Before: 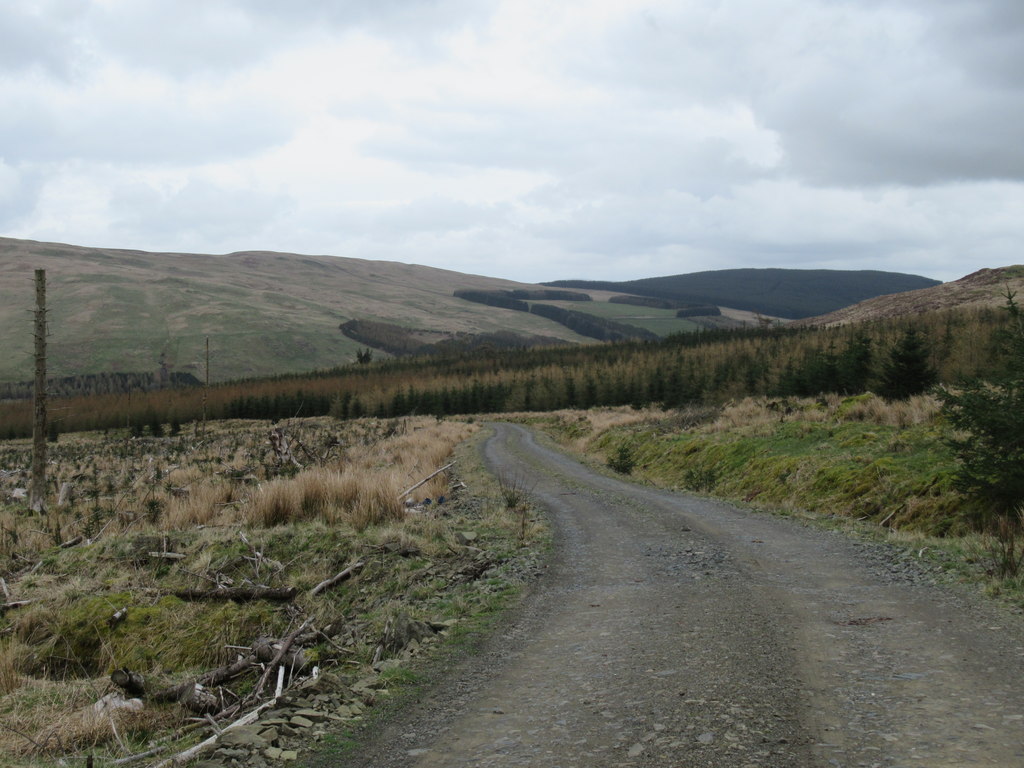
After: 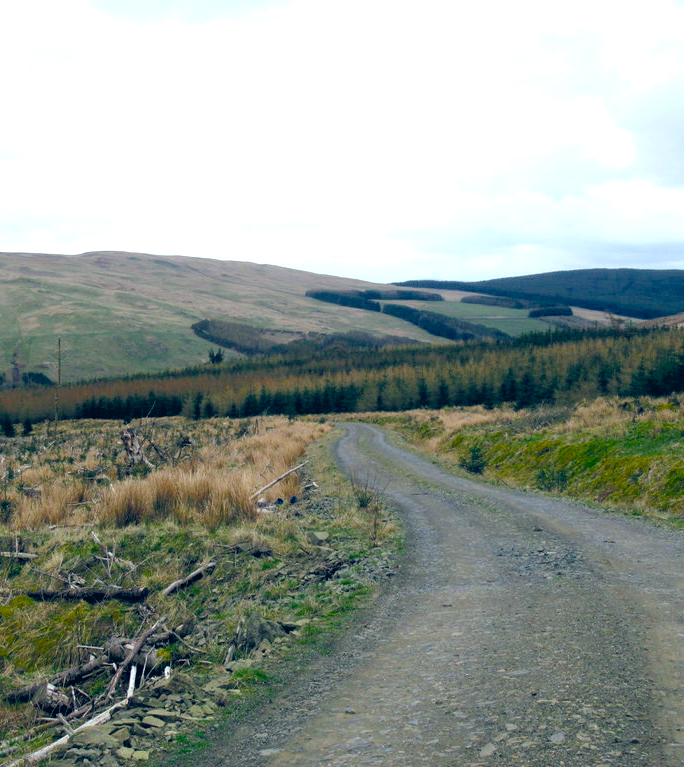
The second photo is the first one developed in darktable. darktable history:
crop and rotate: left 14.474%, right 18.644%
exposure: black level correction 0, exposure 0.698 EV, compensate highlight preservation false
color balance rgb: shadows lift › luminance -7.851%, shadows lift › chroma 2.368%, shadows lift › hue 201.02°, global offset › luminance 0.428%, global offset › chroma 0.219%, global offset › hue 255.62°, perceptual saturation grading › global saturation 36.284%, perceptual saturation grading › shadows 35.289%, global vibrance 6.904%, saturation formula JzAzBz (2021)
